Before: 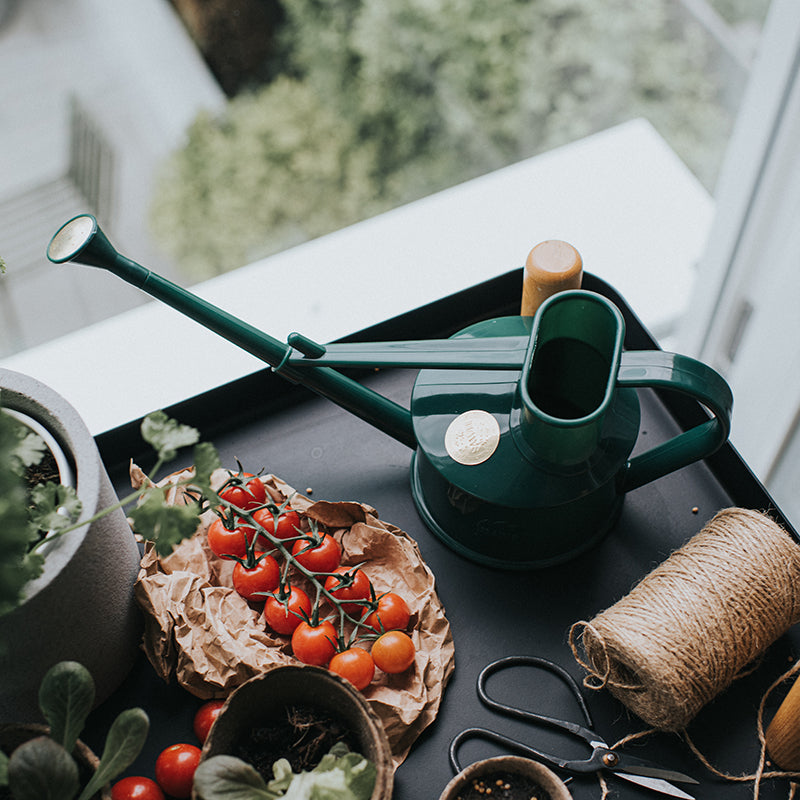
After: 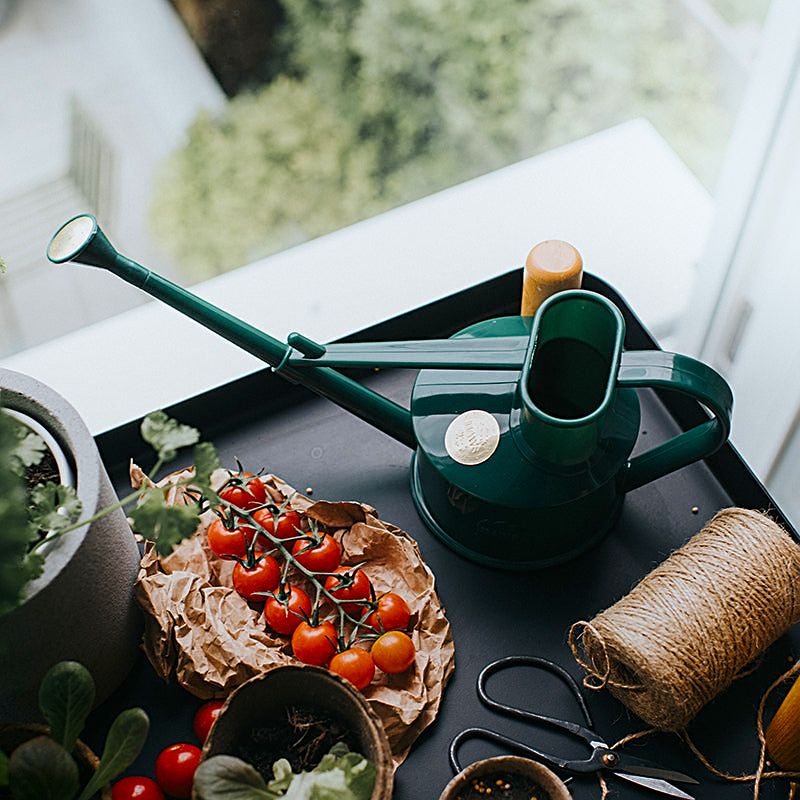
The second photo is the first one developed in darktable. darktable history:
color balance rgb: perceptual saturation grading › global saturation 20%, global vibrance 20%
sharpen: on, module defaults
shadows and highlights: shadows -54.3, highlights 86.09, soften with gaussian
